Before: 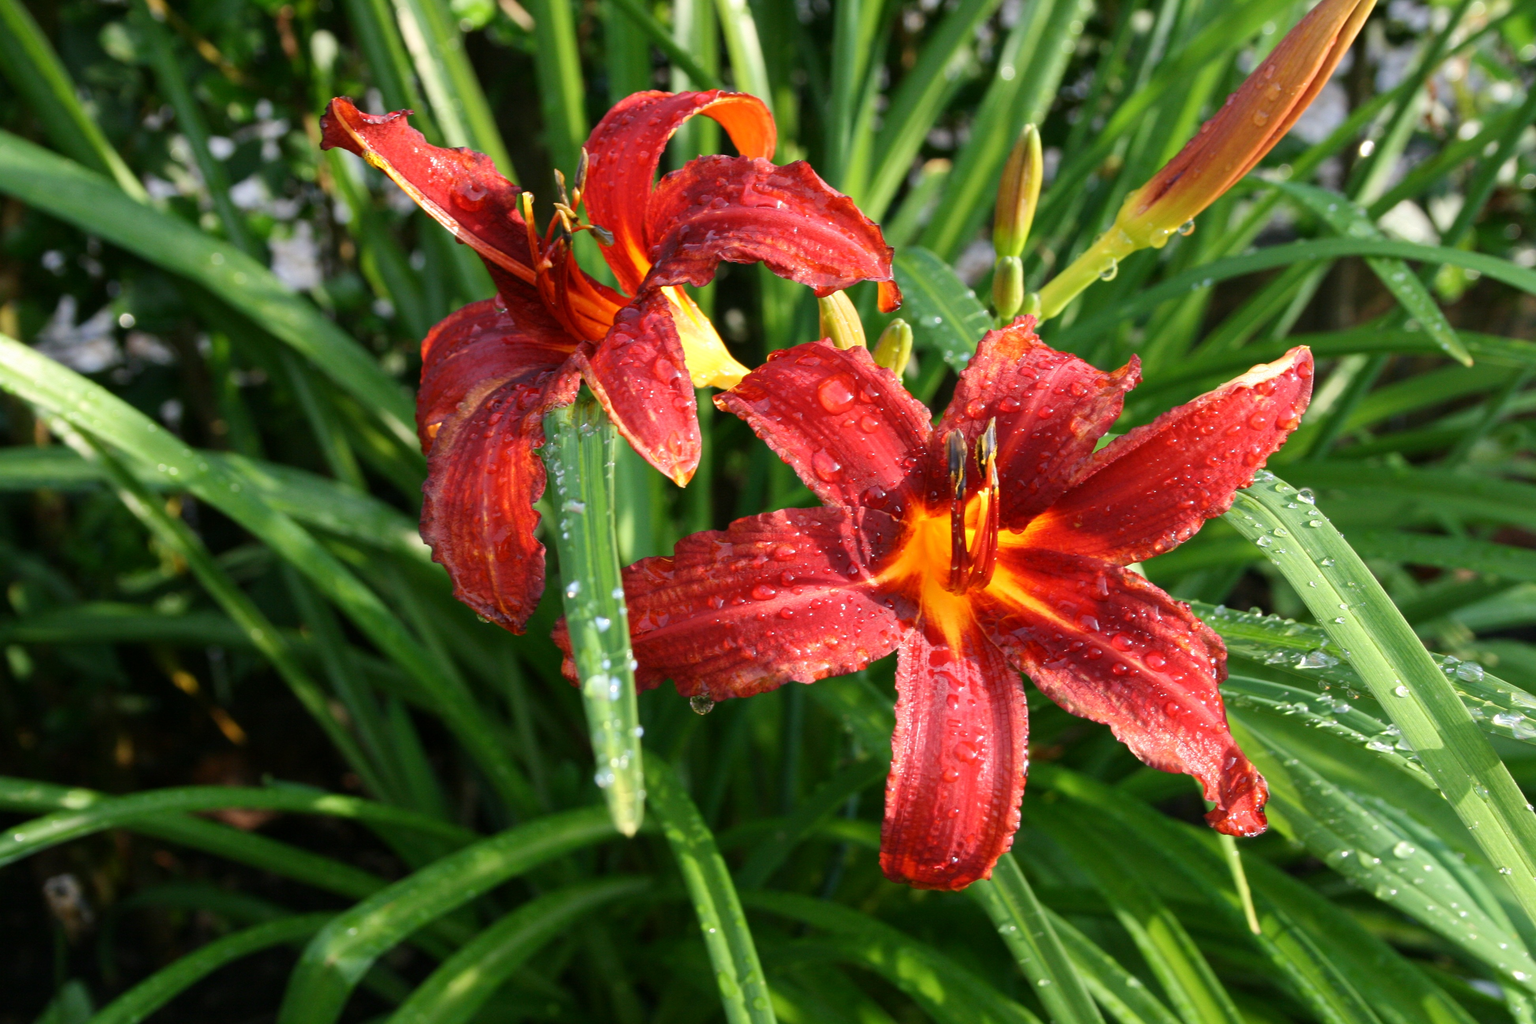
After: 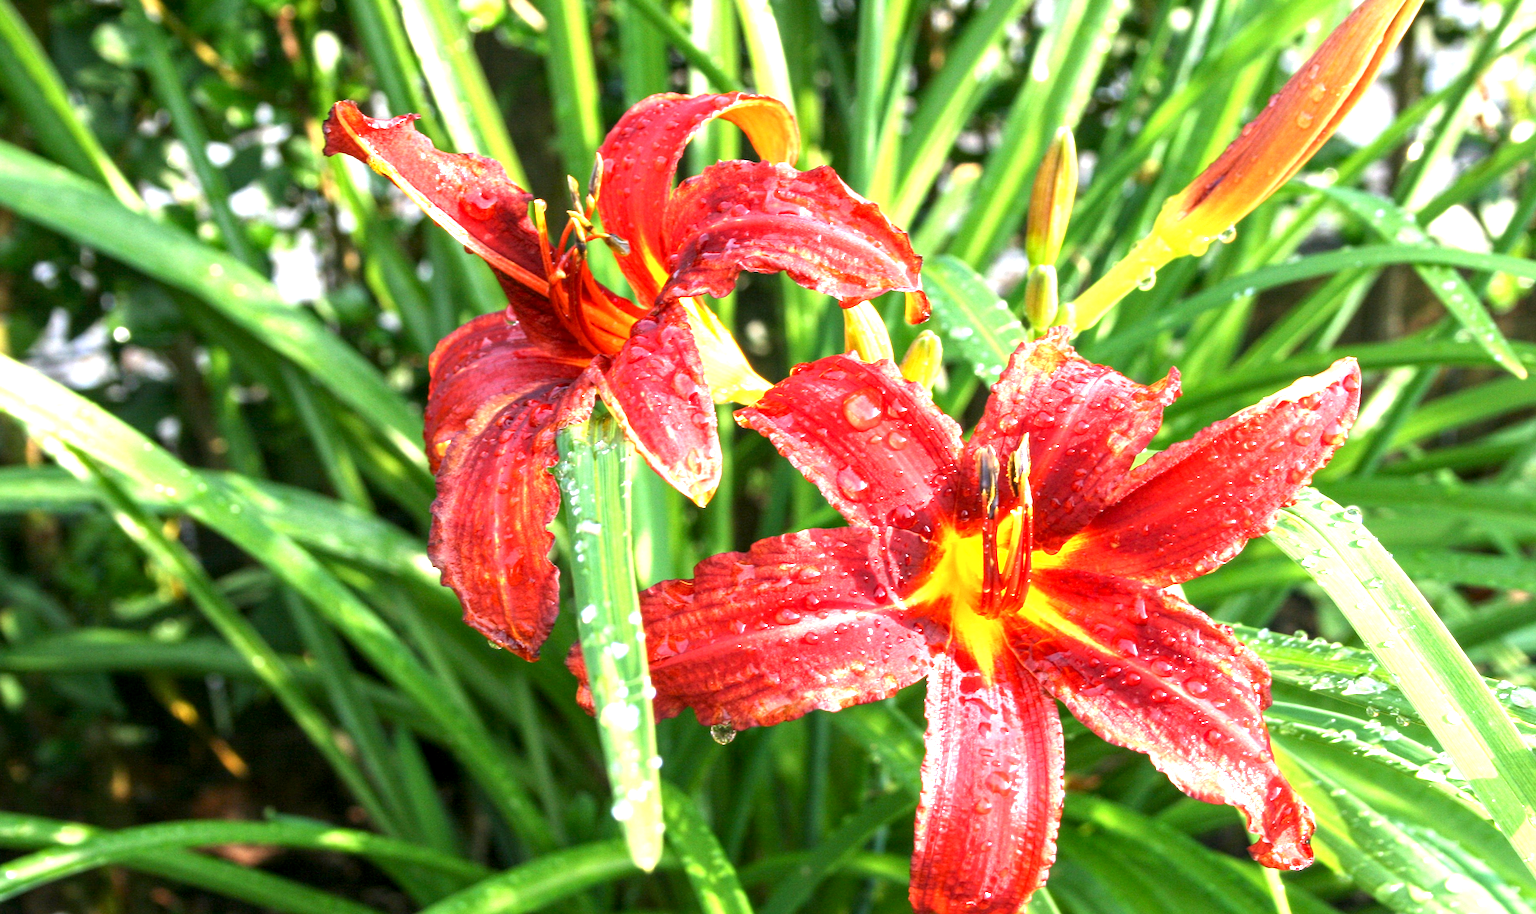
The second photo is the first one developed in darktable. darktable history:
local contrast: on, module defaults
exposure: black level correction 0.001, exposure 1.714 EV, compensate highlight preservation false
crop and rotate: angle 0.165°, left 0.439%, right 3.317%, bottom 14.061%
